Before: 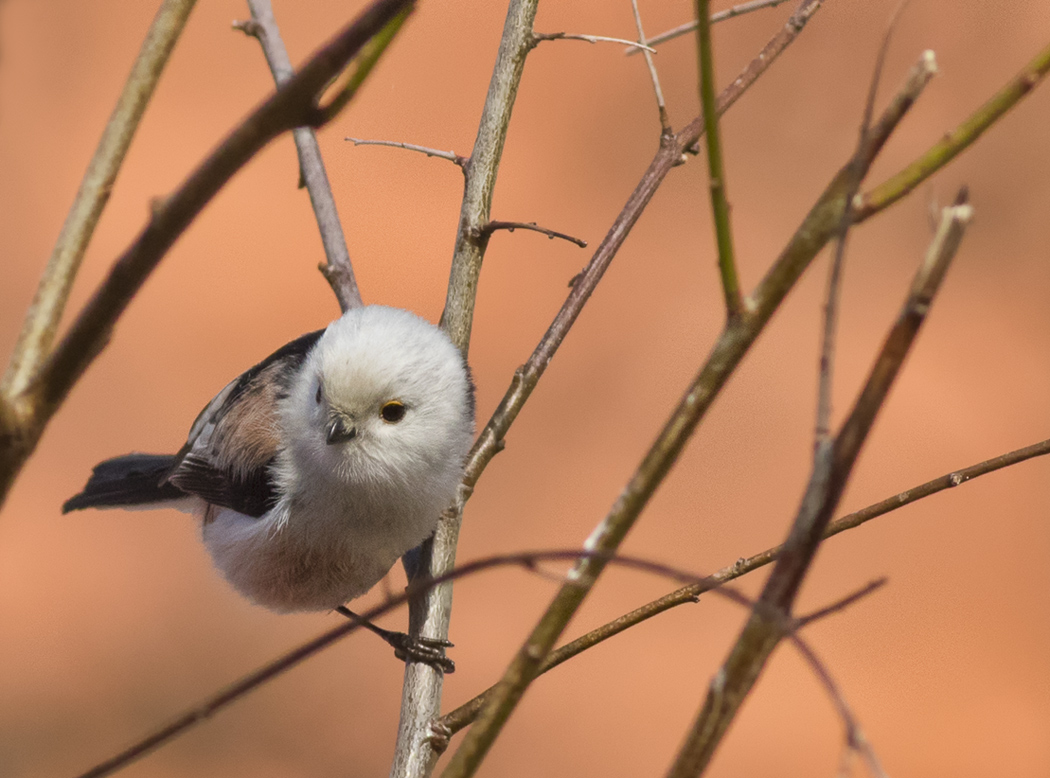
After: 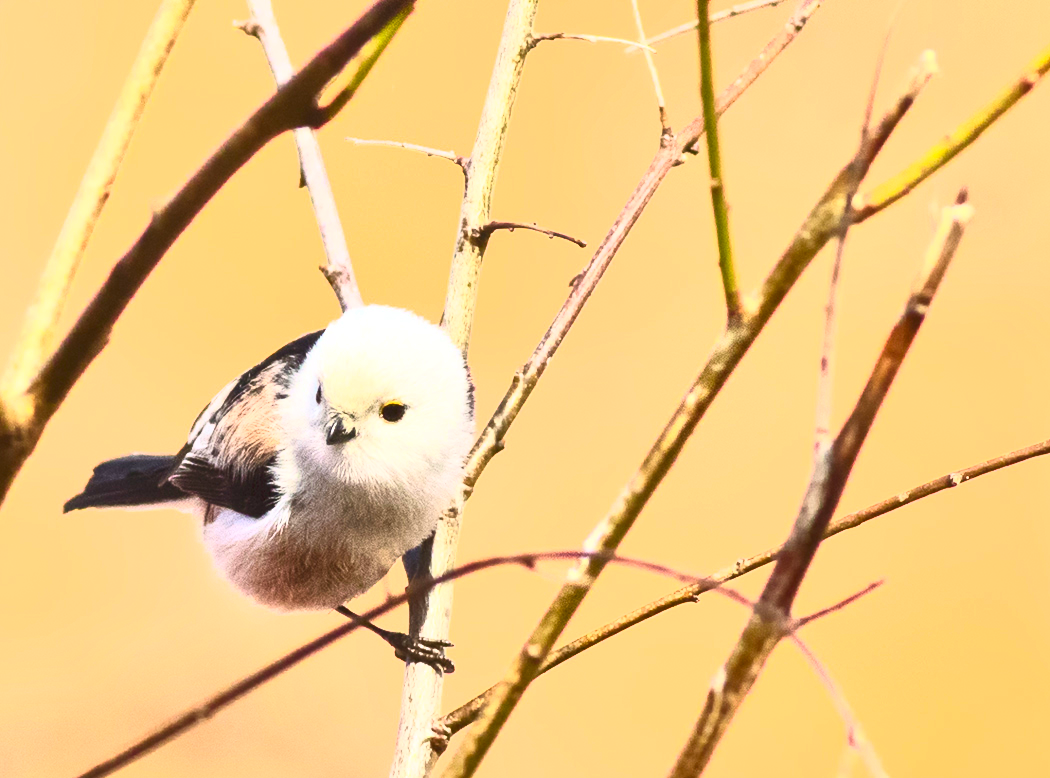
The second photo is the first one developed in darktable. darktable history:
exposure: exposure 0.74 EV, compensate highlight preservation false
contrast brightness saturation: contrast 0.83, brightness 0.59, saturation 0.59
